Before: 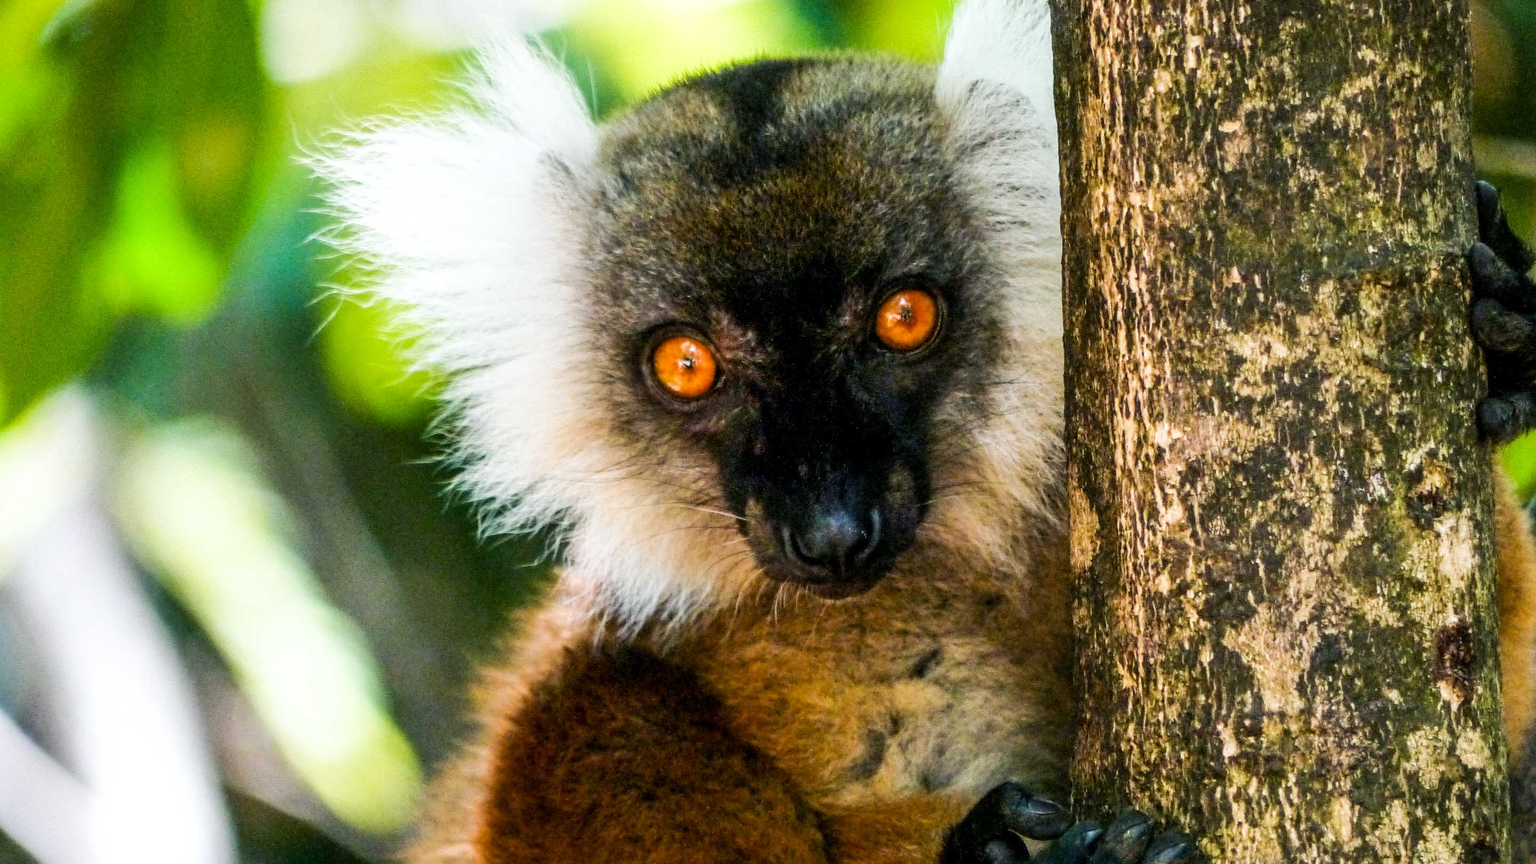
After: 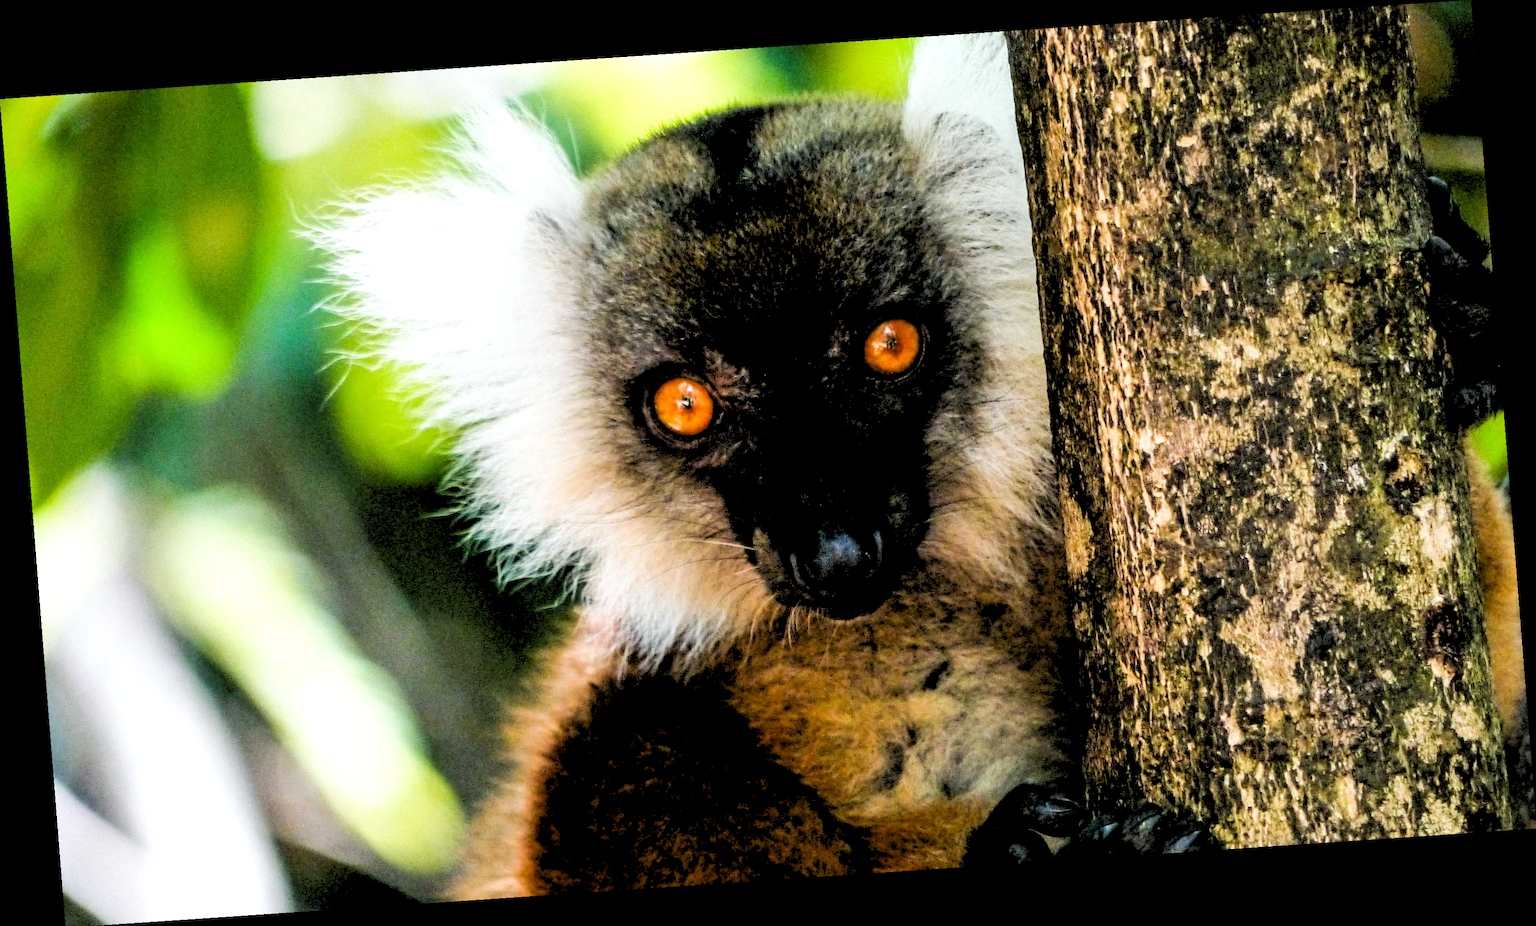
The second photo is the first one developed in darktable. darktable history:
rgb levels: levels [[0.029, 0.461, 0.922], [0, 0.5, 1], [0, 0.5, 1]]
rotate and perspective: rotation -4.2°, shear 0.006, automatic cropping off
